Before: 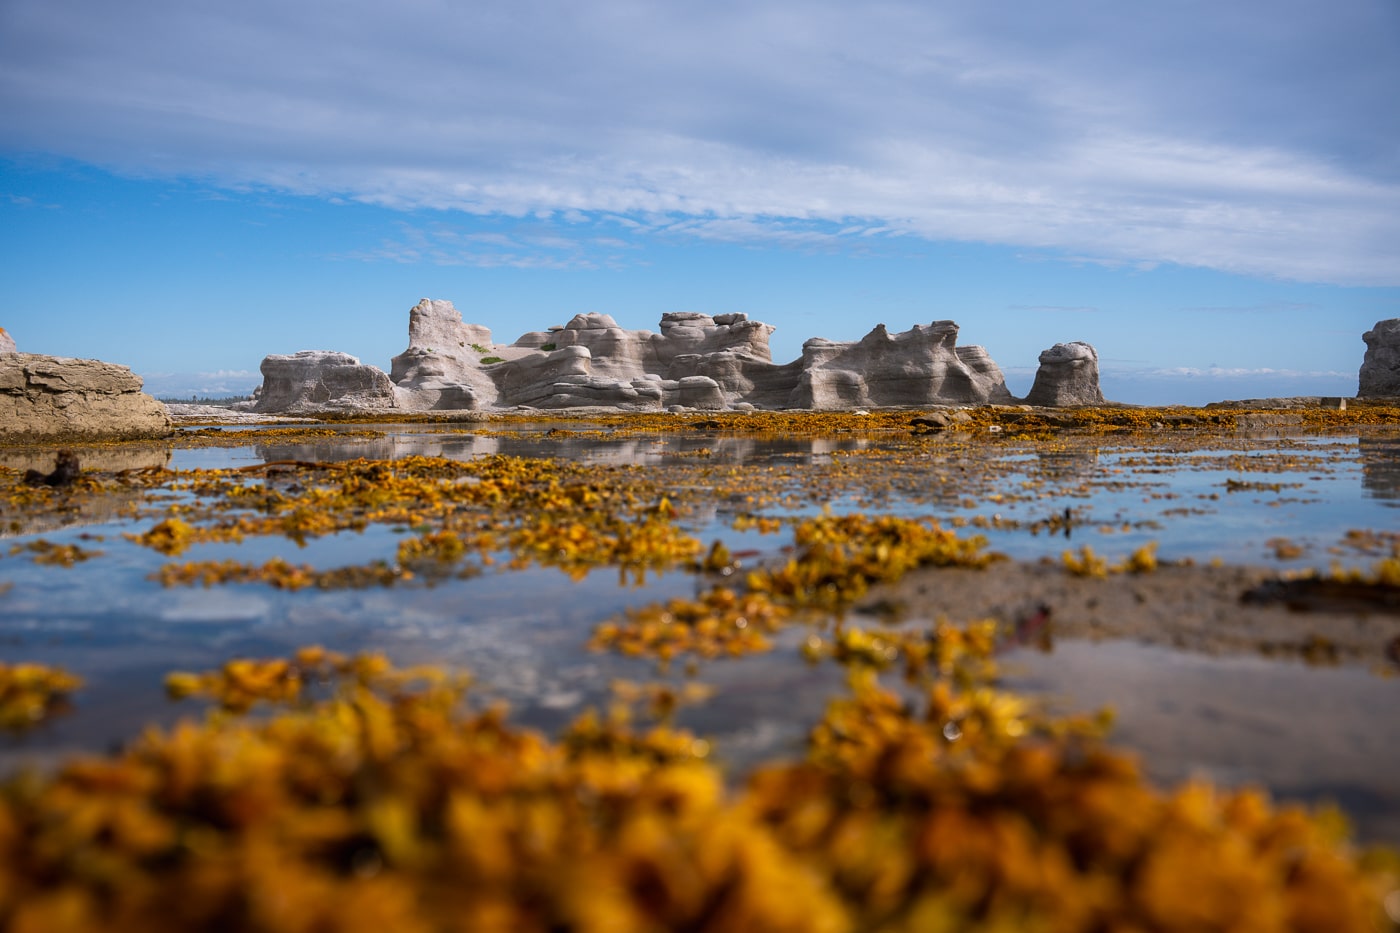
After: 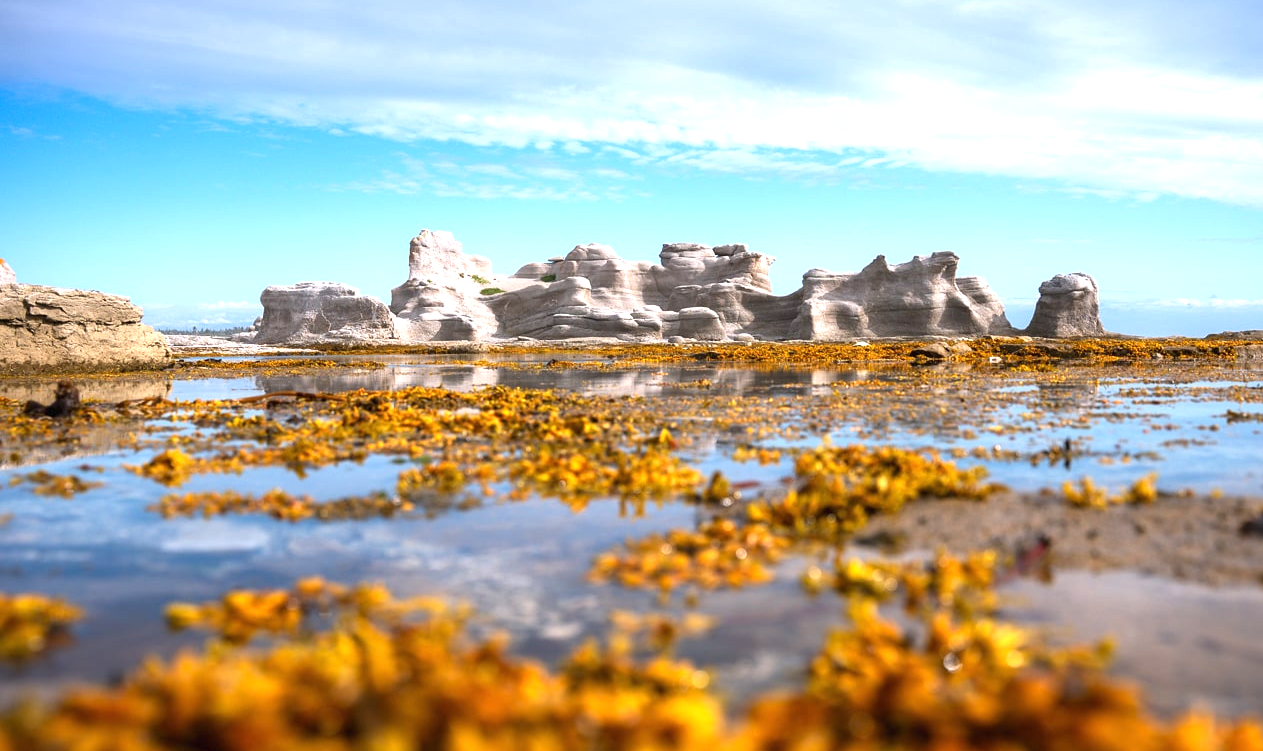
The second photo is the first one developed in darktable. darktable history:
crop: top 7.49%, right 9.717%, bottom 11.943%
exposure: black level correction 0, exposure 1.1 EV, compensate exposure bias true, compensate highlight preservation false
